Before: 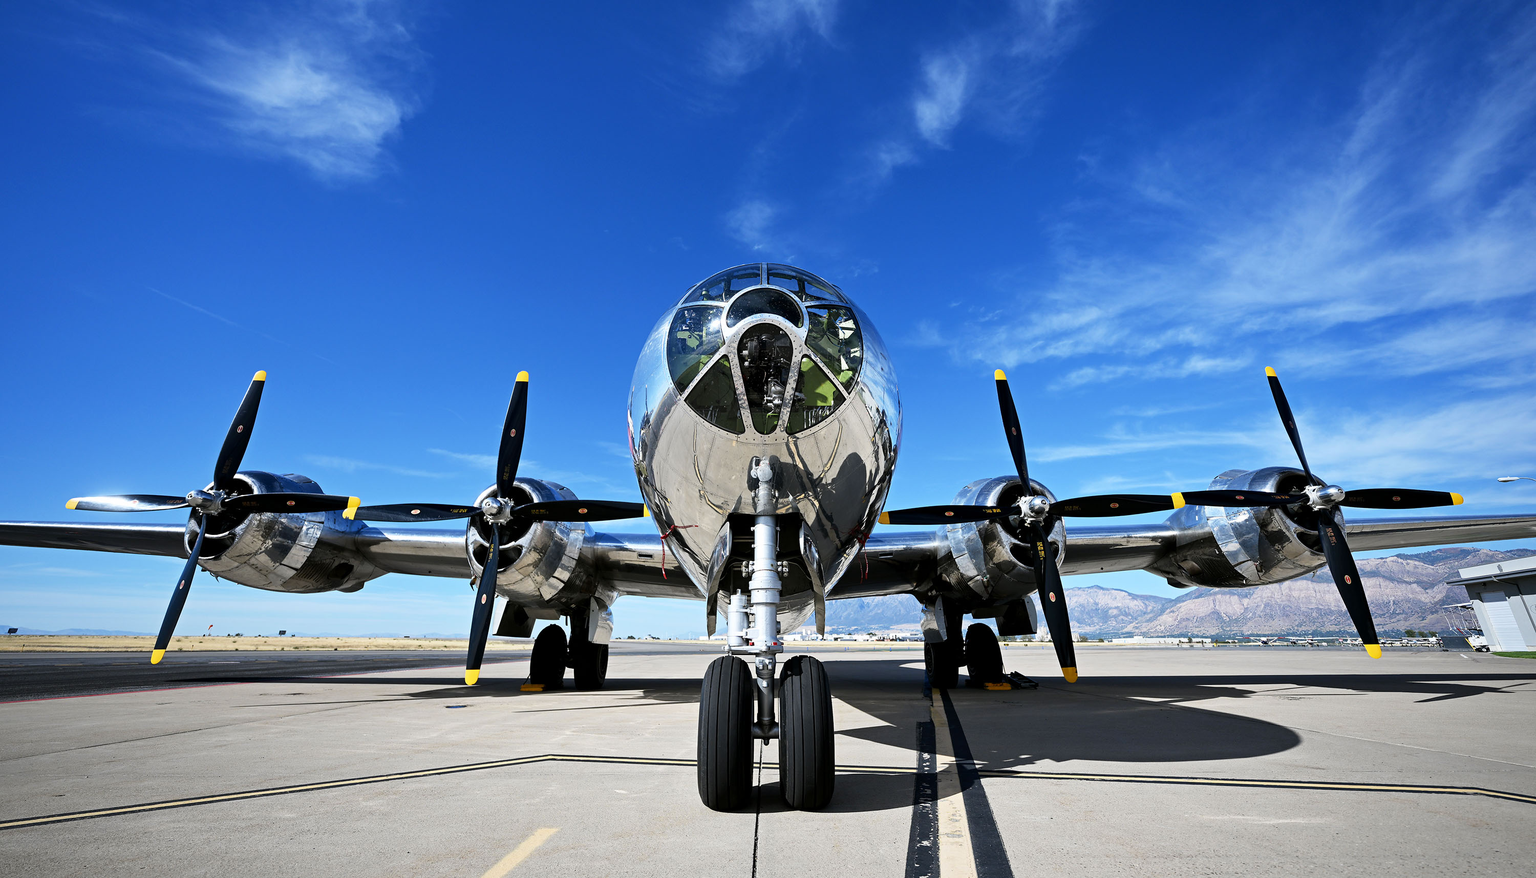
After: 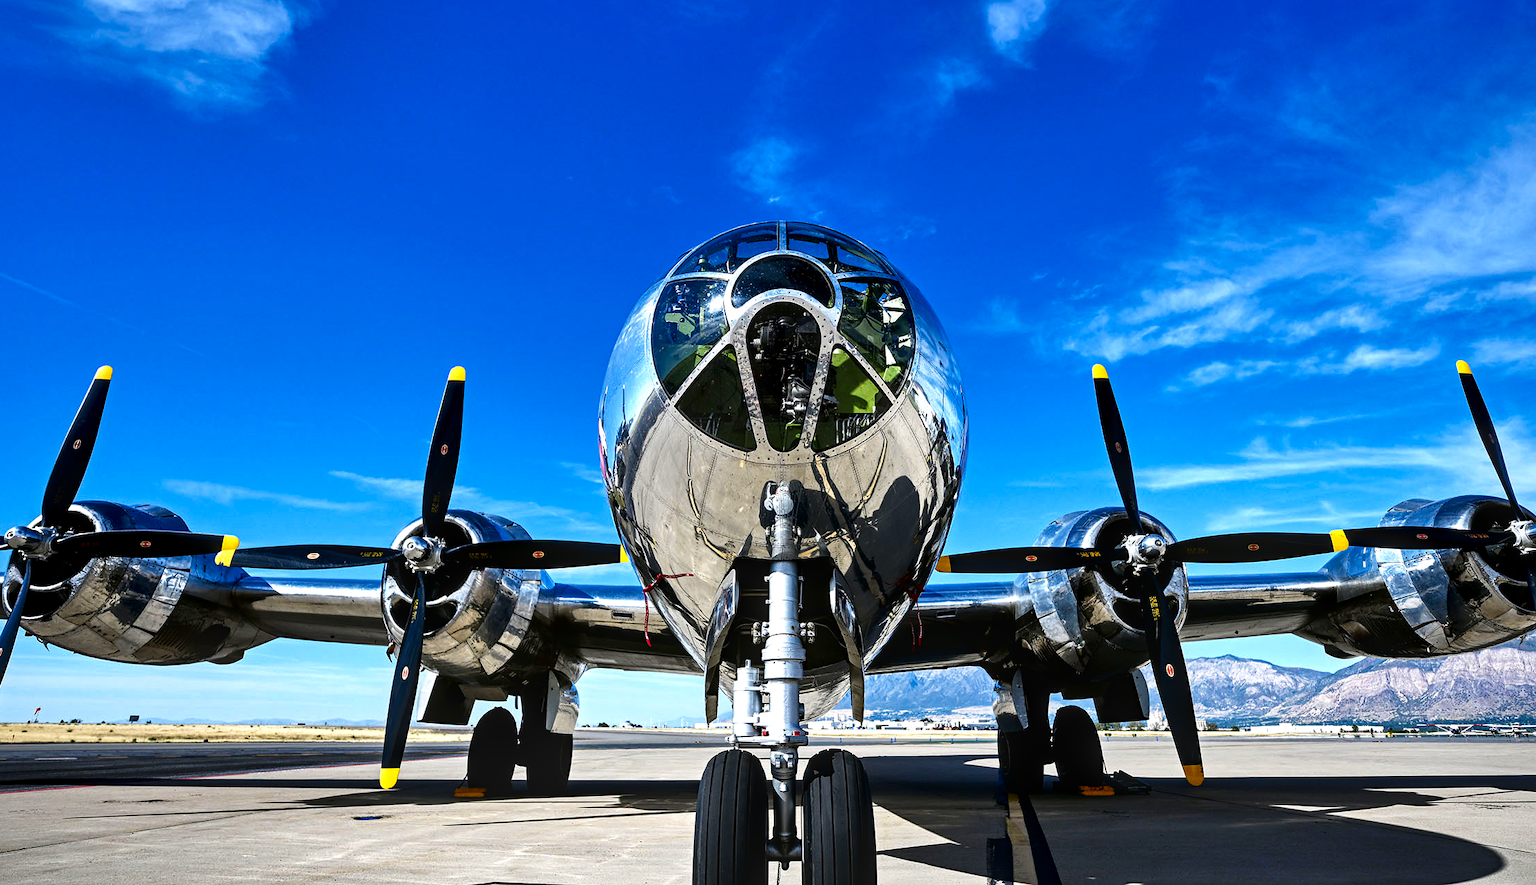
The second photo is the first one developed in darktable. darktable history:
shadows and highlights: soften with gaussian
crop and rotate: left 11.927%, top 11.34%, right 13.732%, bottom 13.639%
local contrast: detail 130%
contrast brightness saturation: brightness -0.251, saturation 0.198
velvia: strength 15.52%
tone equalizer: -8 EV -0.446 EV, -7 EV -0.372 EV, -6 EV -0.324 EV, -5 EV -0.239 EV, -3 EV 0.232 EV, -2 EV 0.339 EV, -1 EV 0.371 EV, +0 EV 0.412 EV
